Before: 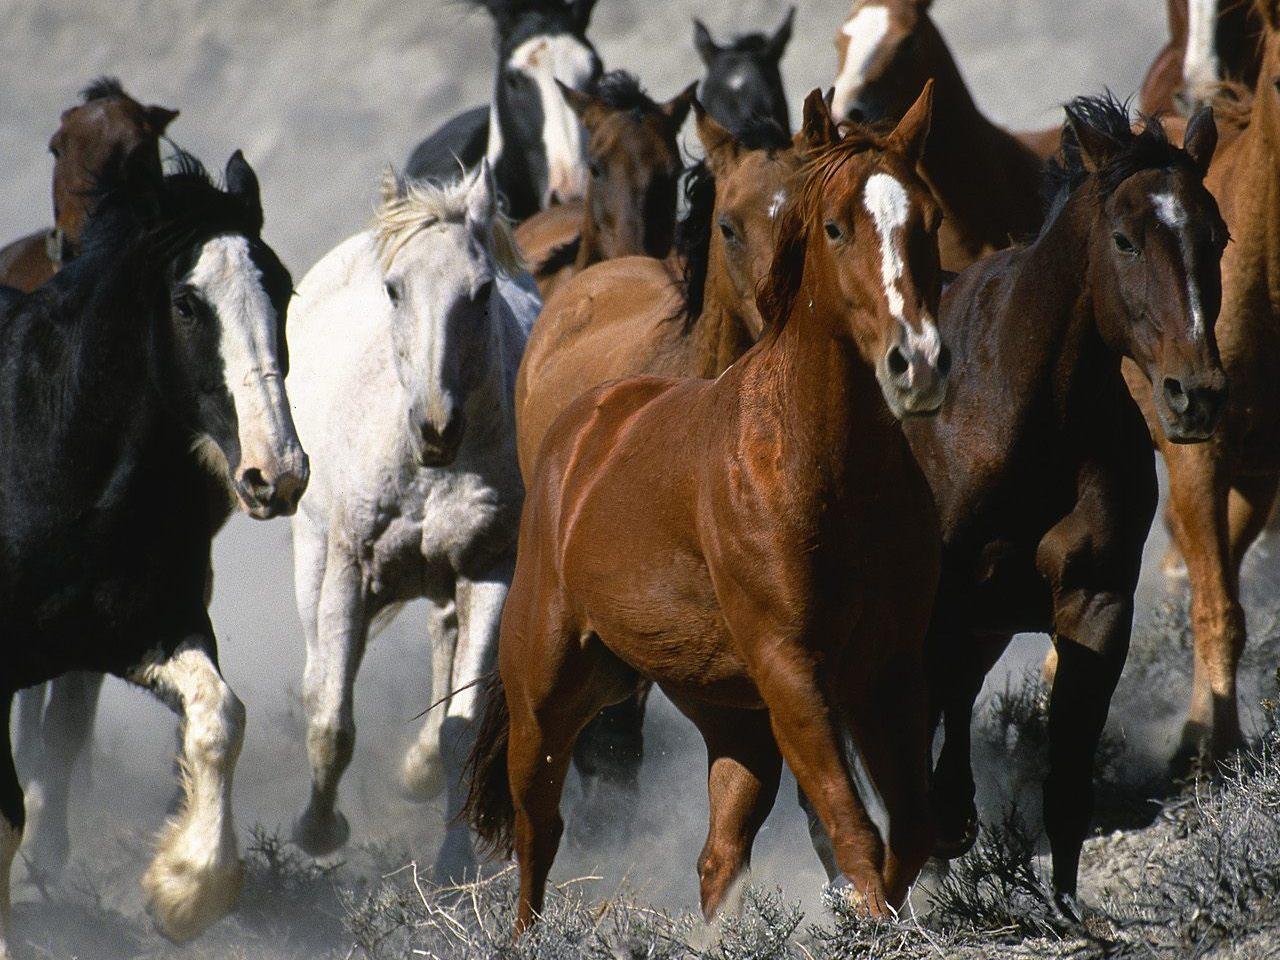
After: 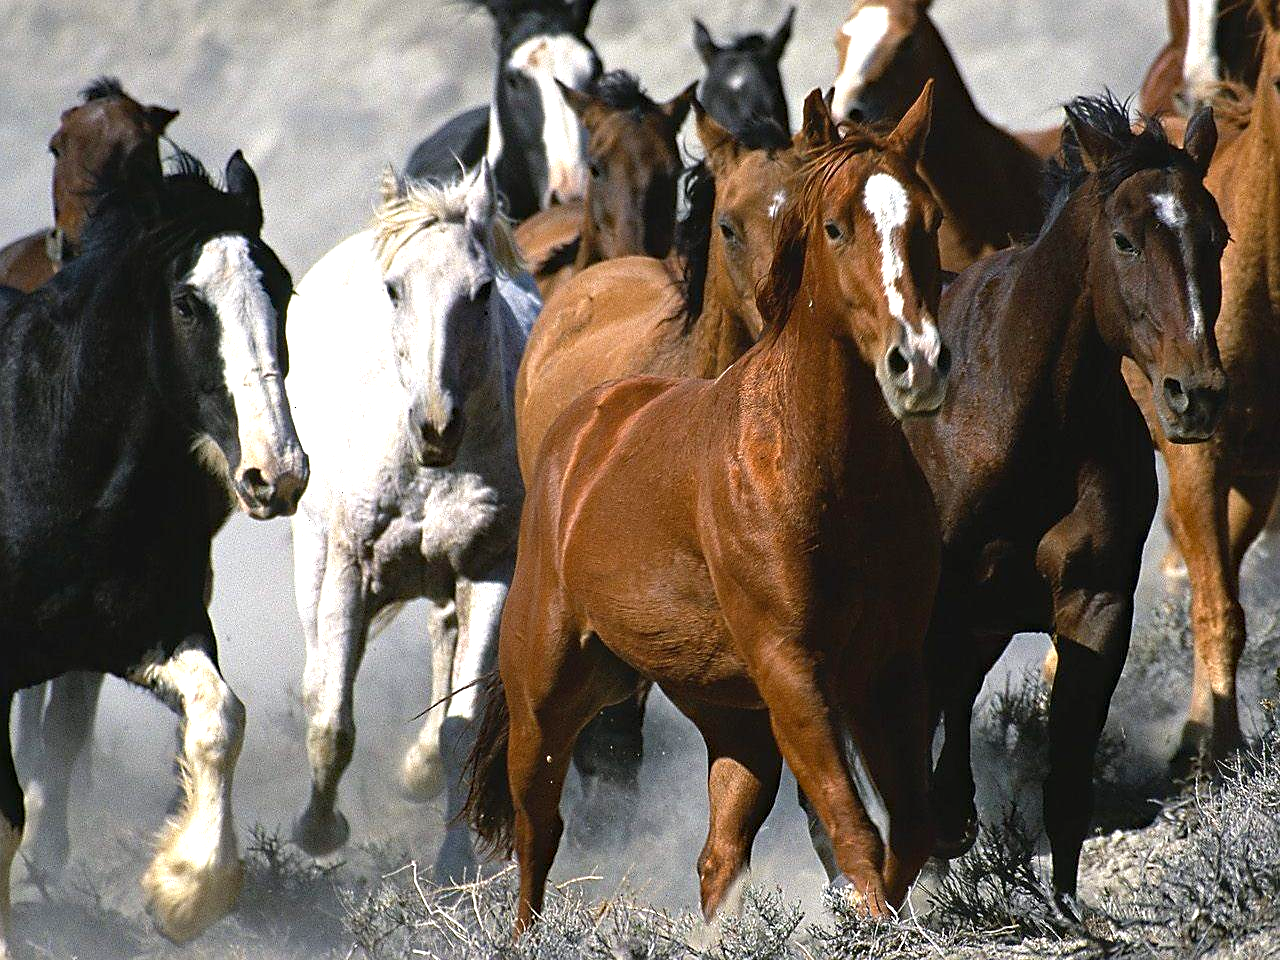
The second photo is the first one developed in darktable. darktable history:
exposure: black level correction 0, exposure 0.693 EV, compensate exposure bias true, compensate highlight preservation false
sharpen: radius 1.879, amount 0.406, threshold 1.682
haze removal: compatibility mode true, adaptive false
